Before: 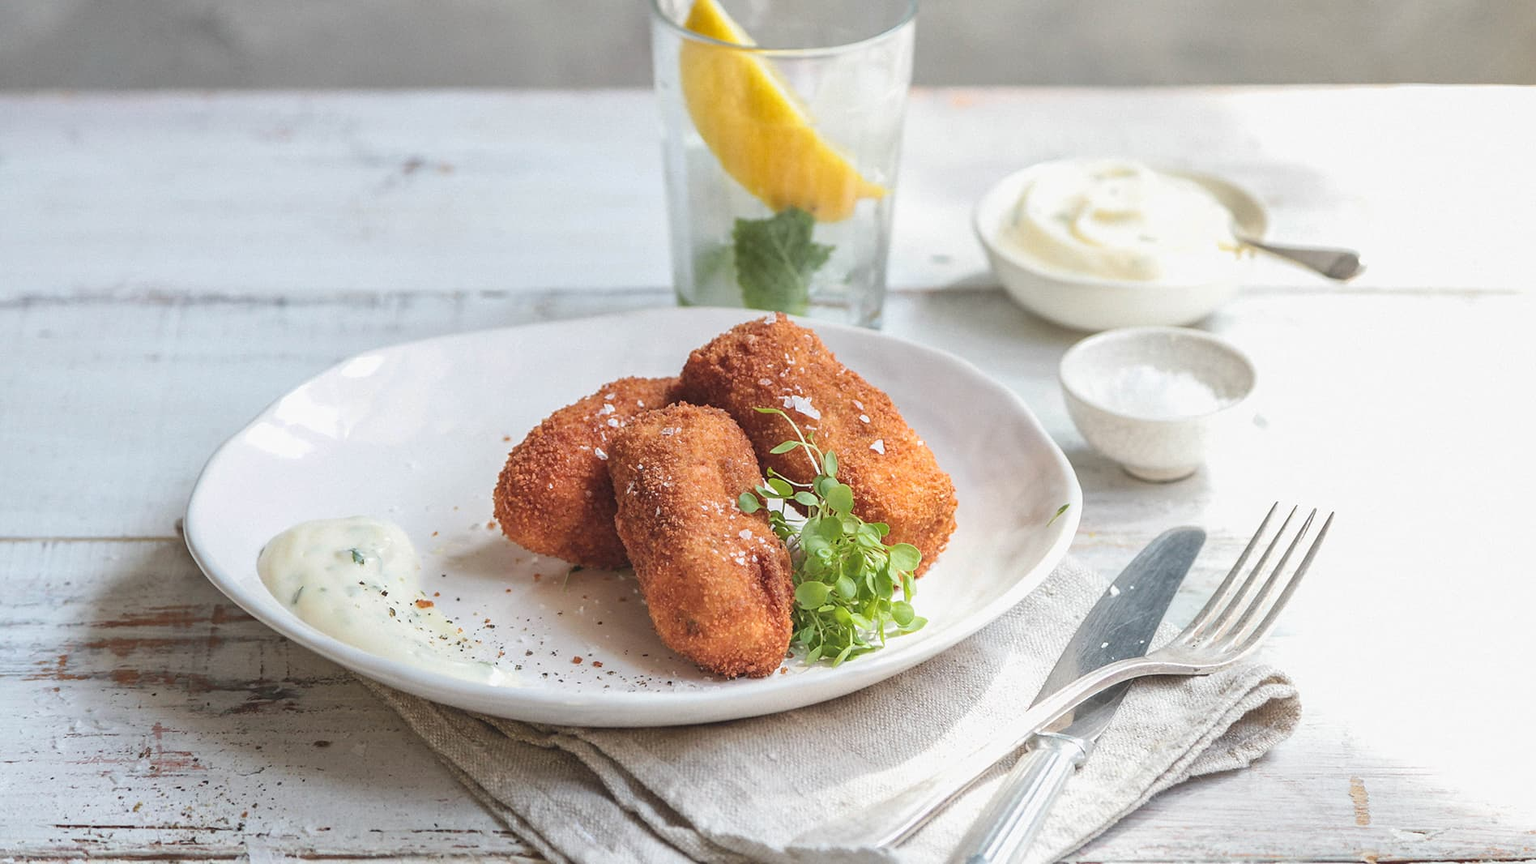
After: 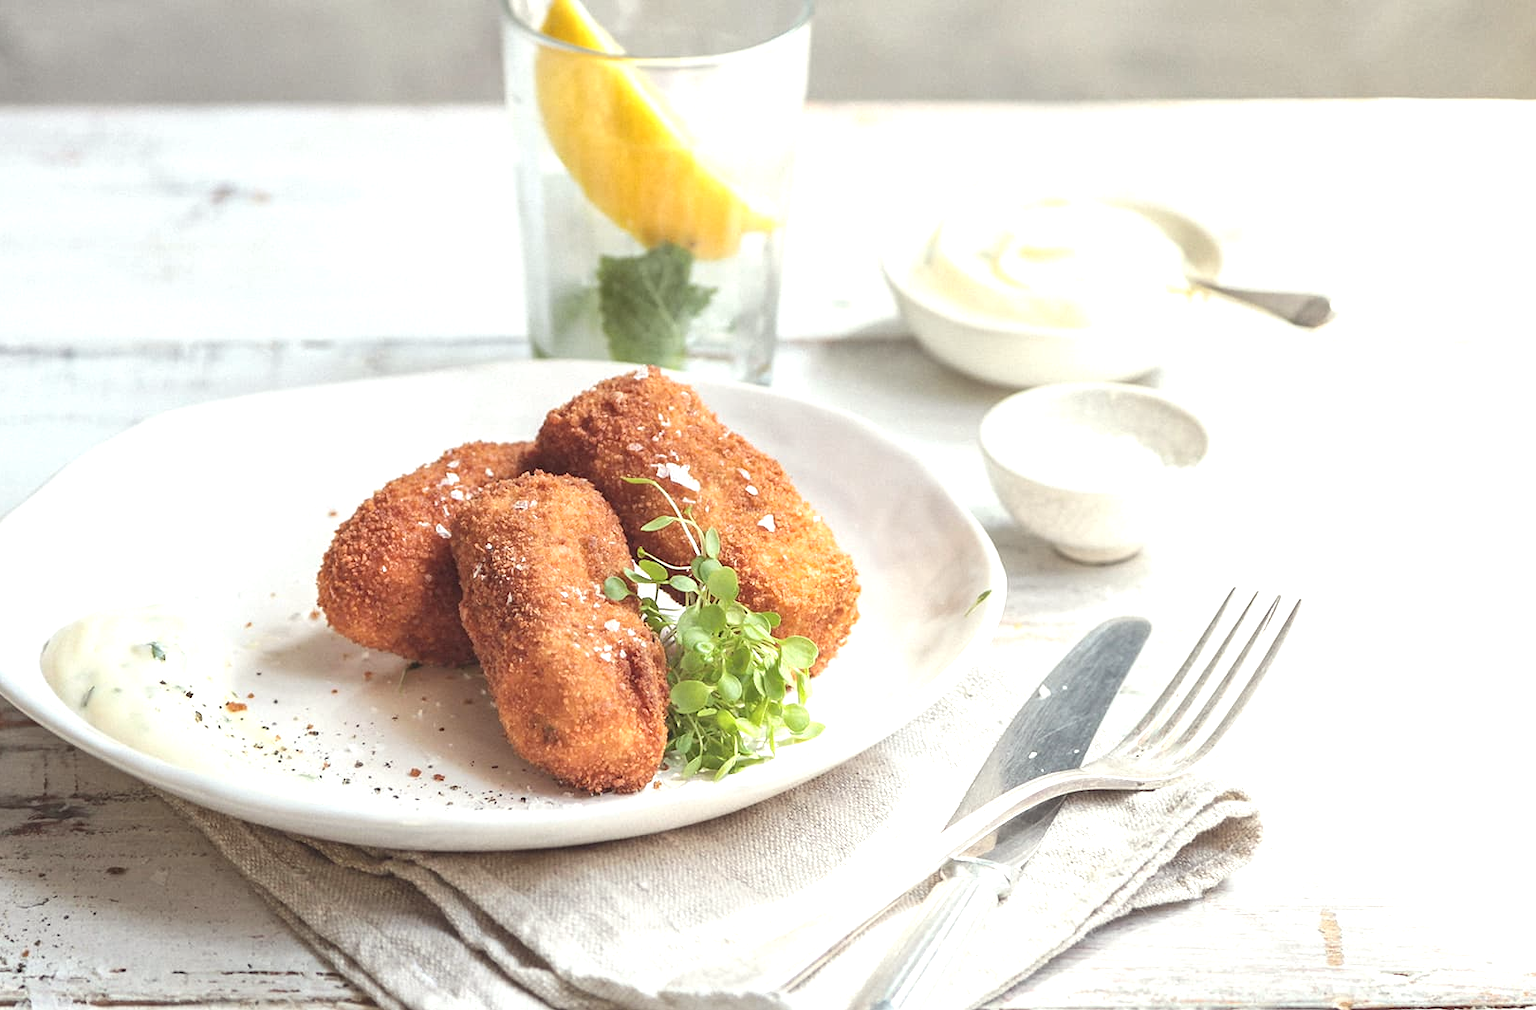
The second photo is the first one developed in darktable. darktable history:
crop and rotate: left 14.584%
color correction: highlights a* -0.95, highlights b* 4.5, shadows a* 3.55
white balance: emerald 1
vibrance: on, module defaults
exposure: black level correction 0, exposure 0.6 EV, compensate exposure bias true, compensate highlight preservation false
tone curve: color space Lab, linked channels, preserve colors none
contrast brightness saturation: saturation -0.17
